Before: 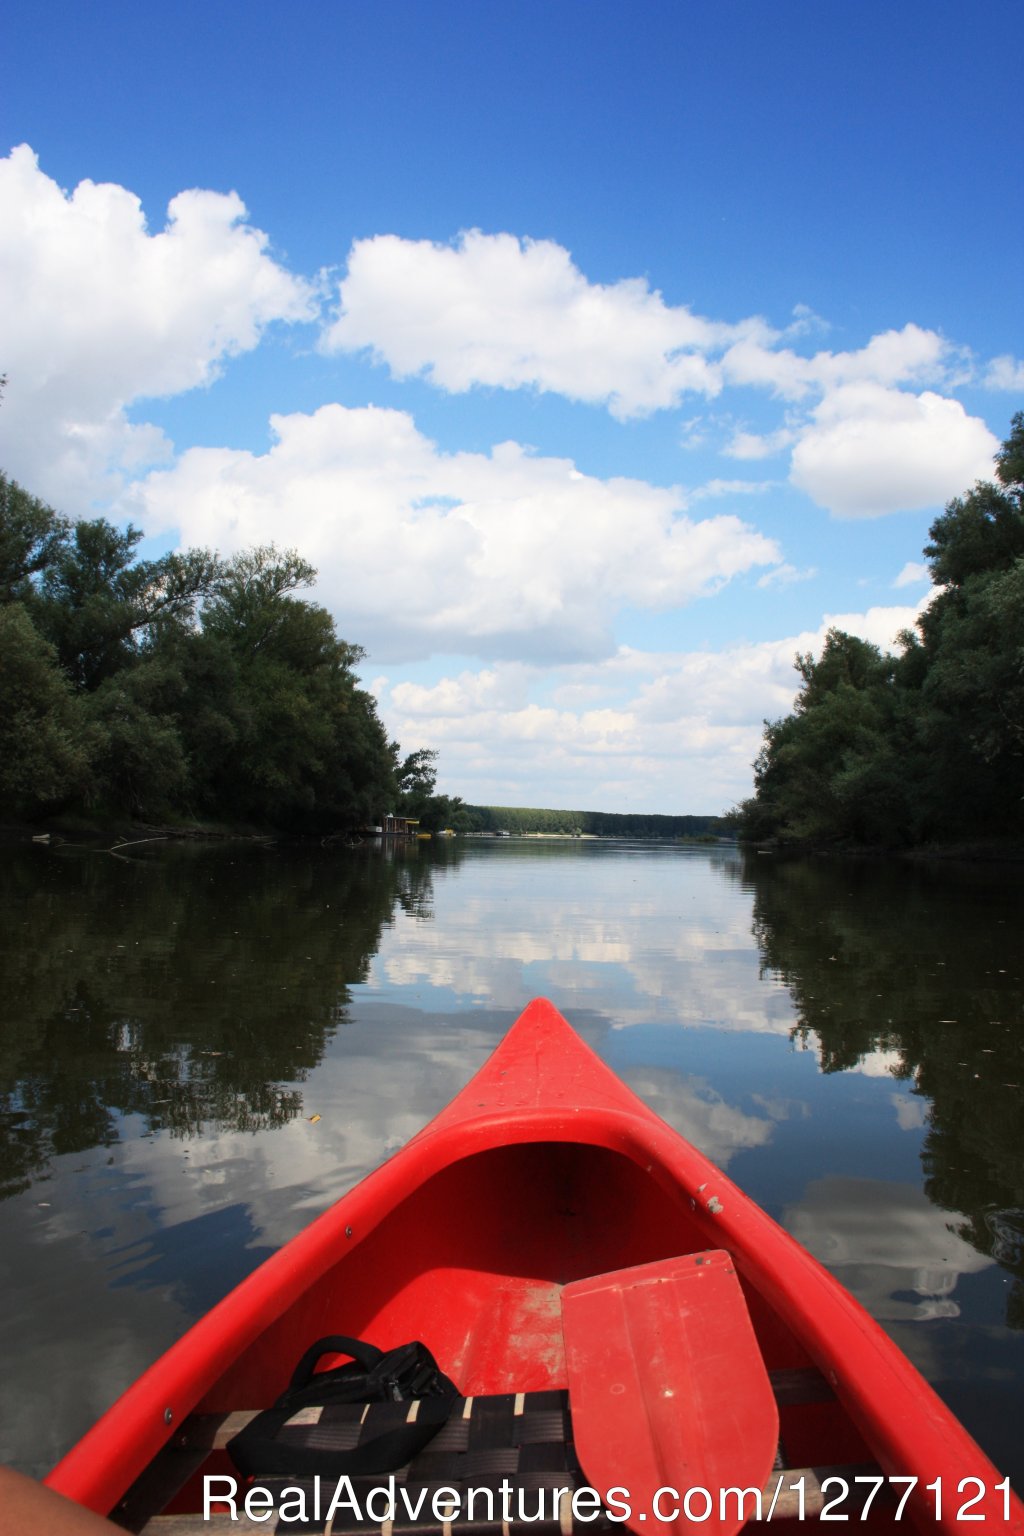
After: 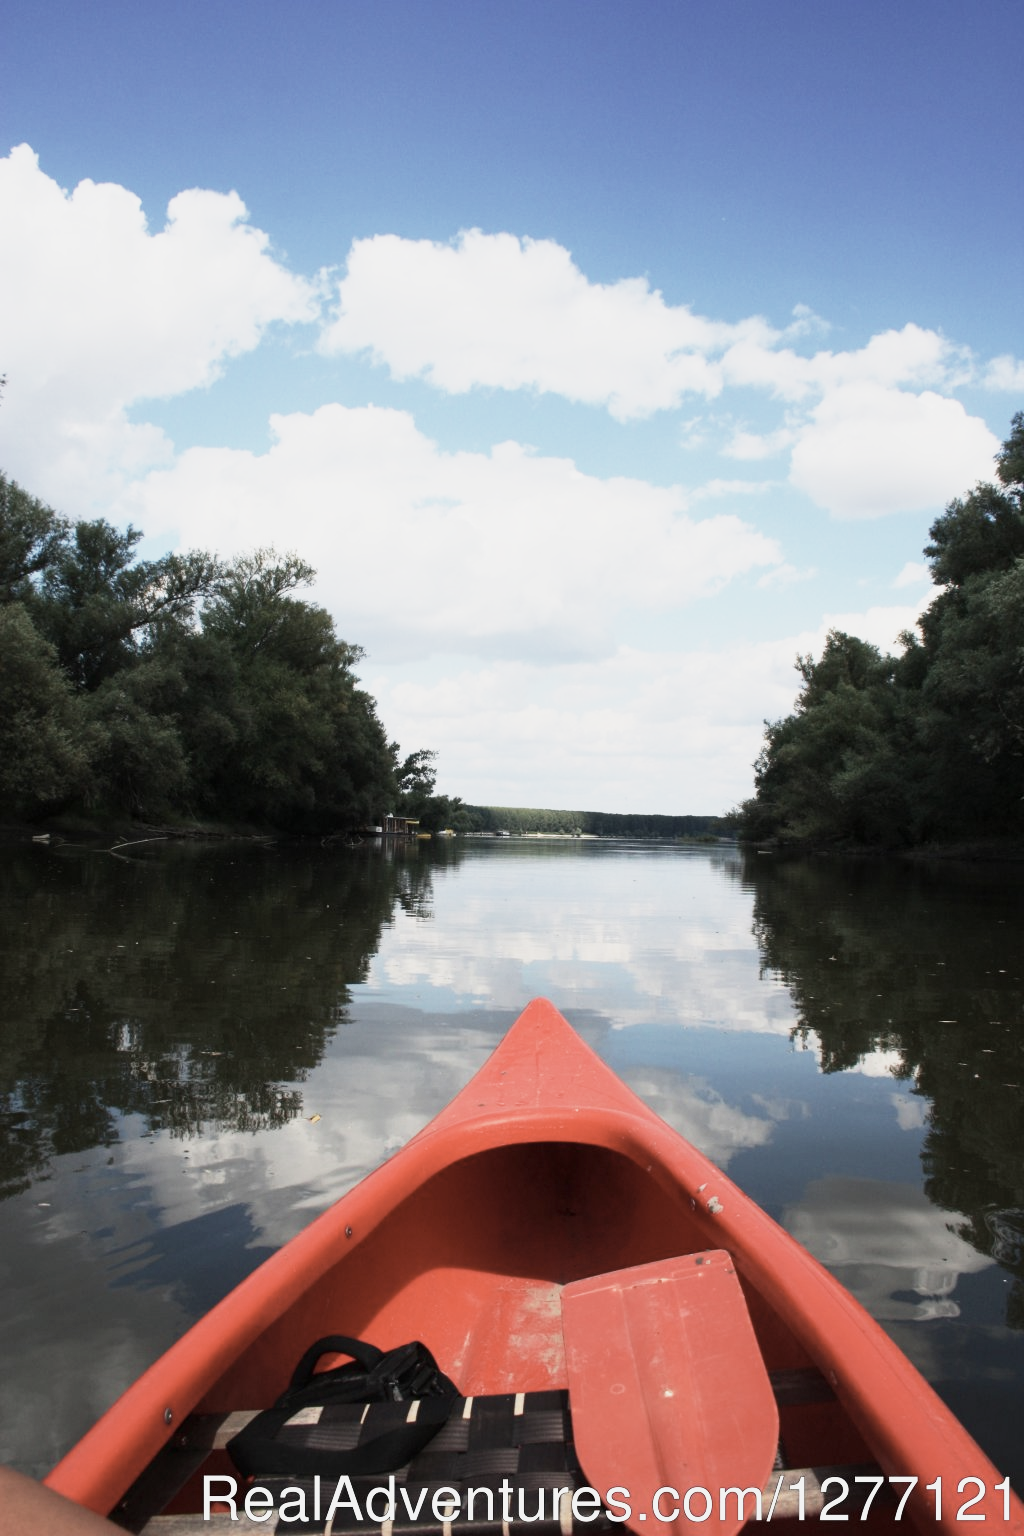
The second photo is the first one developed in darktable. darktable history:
contrast brightness saturation: contrast 0.097, saturation -0.372
base curve: curves: ch0 [(0, 0) (0.088, 0.125) (0.176, 0.251) (0.354, 0.501) (0.613, 0.749) (1, 0.877)], preserve colors none
